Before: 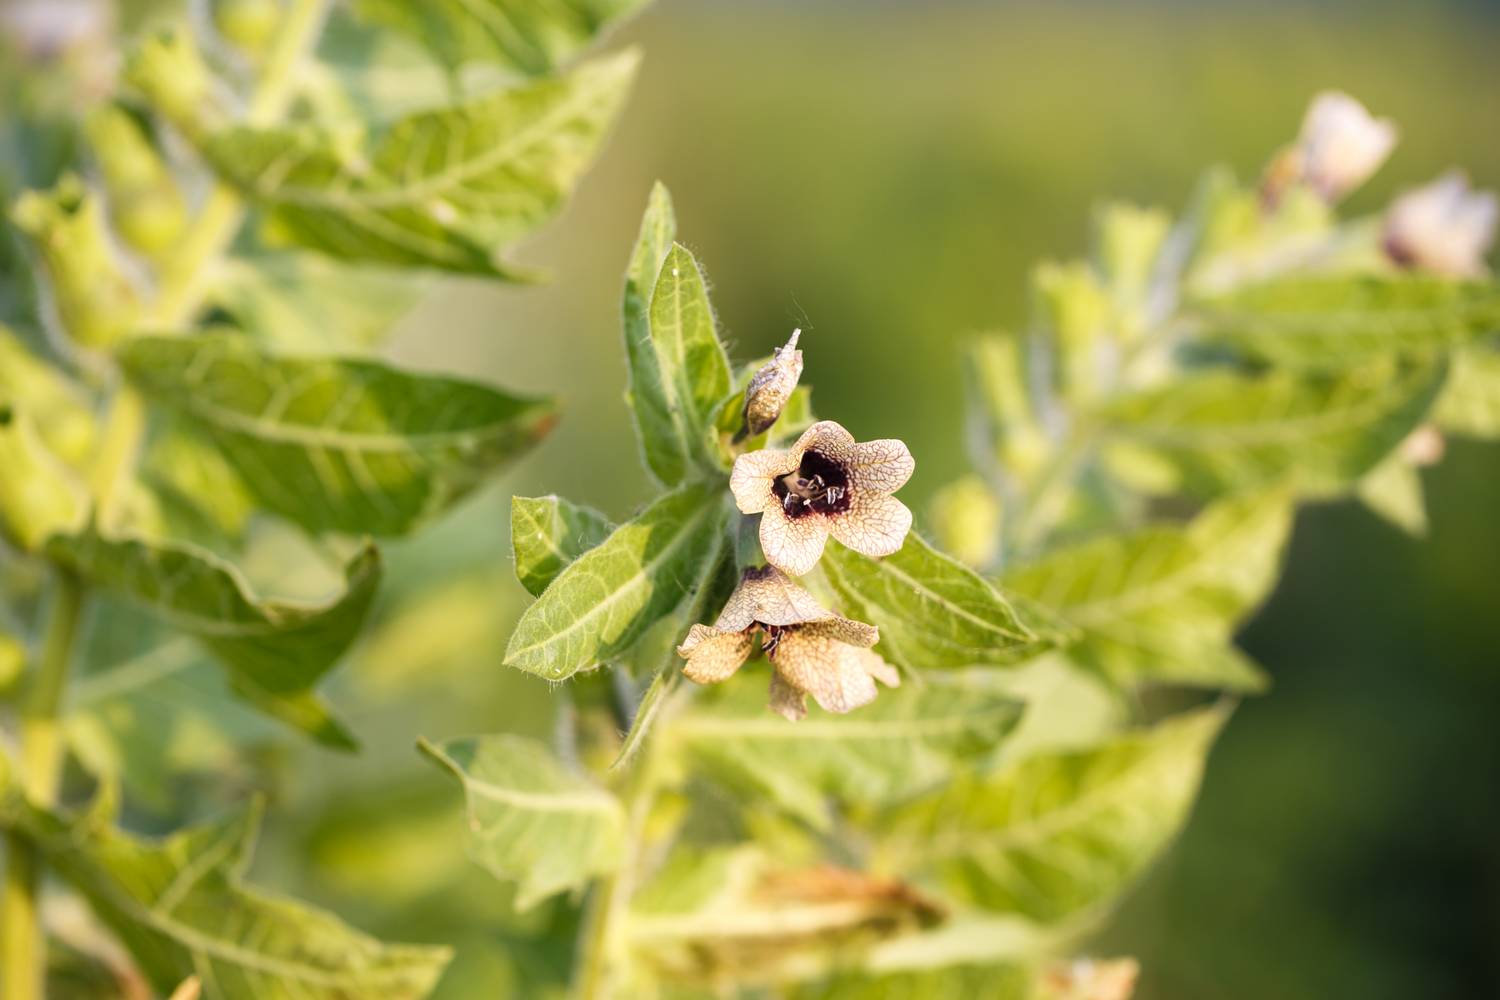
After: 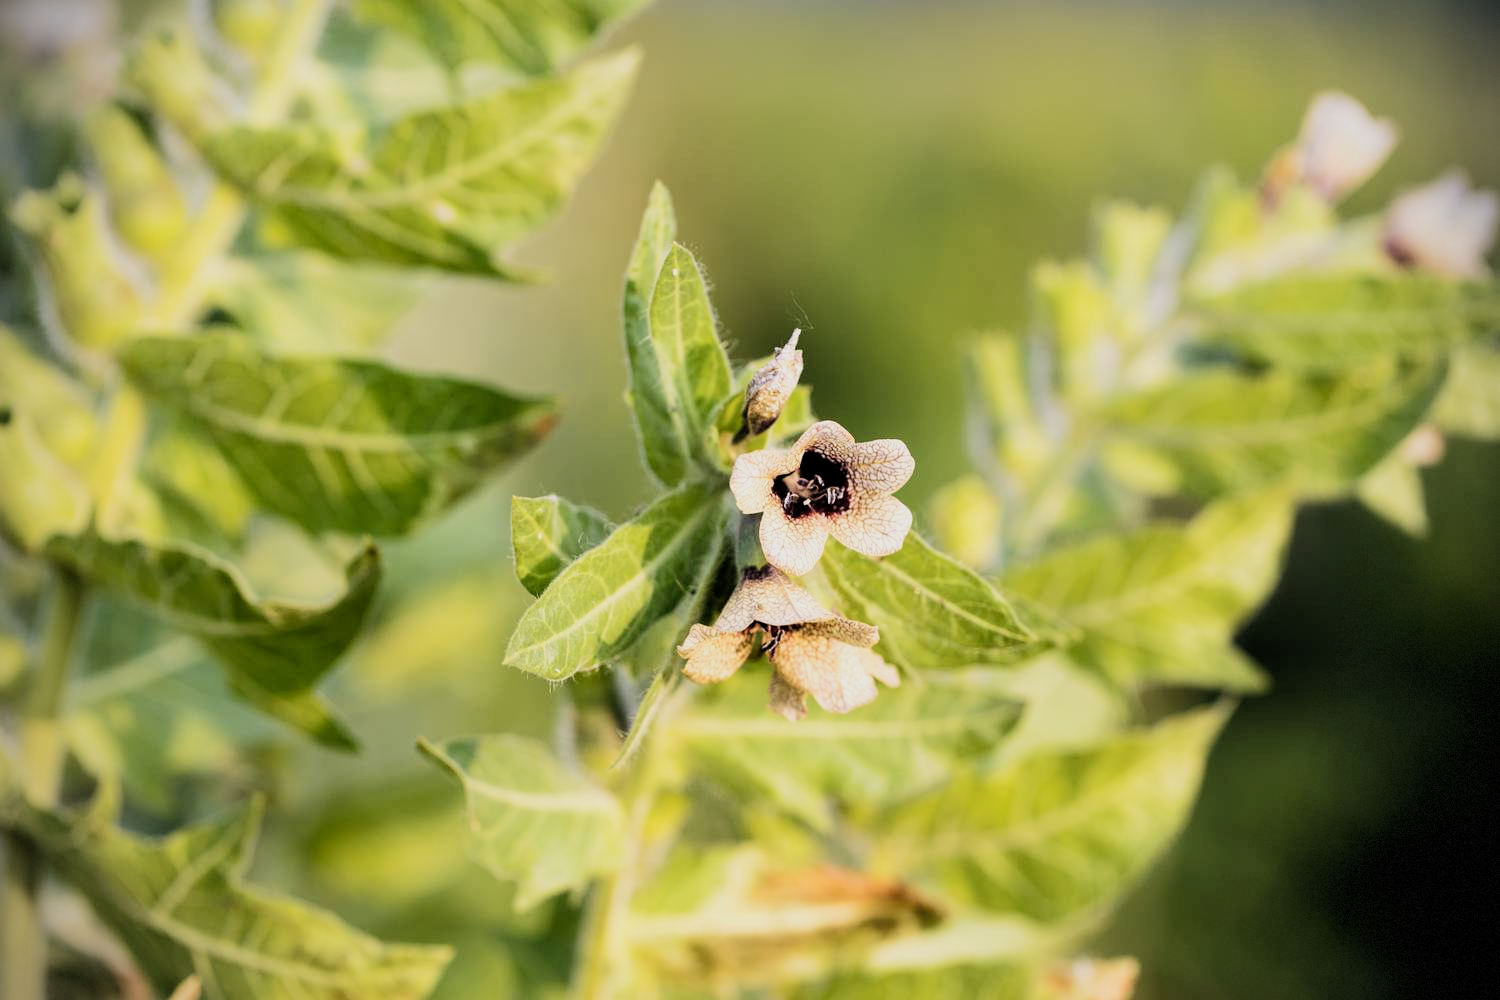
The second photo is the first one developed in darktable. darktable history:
vignetting: dithering 8-bit output, unbound false
filmic rgb: black relative exposure -5 EV, hardness 2.88, contrast 1.4, highlights saturation mix -20%
